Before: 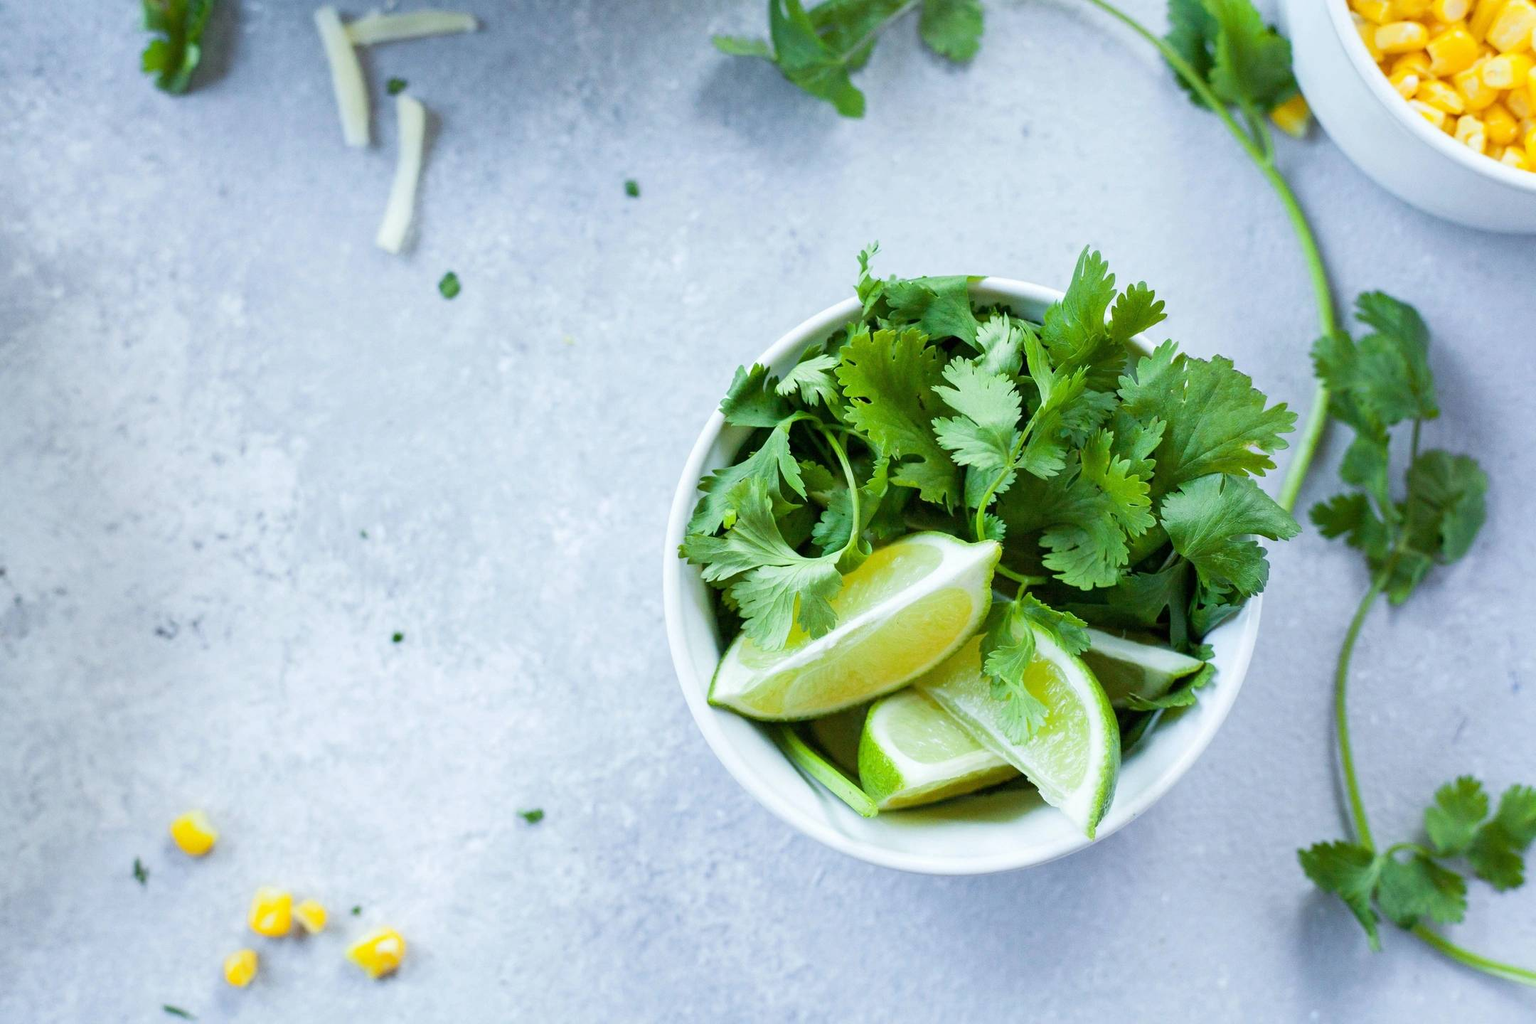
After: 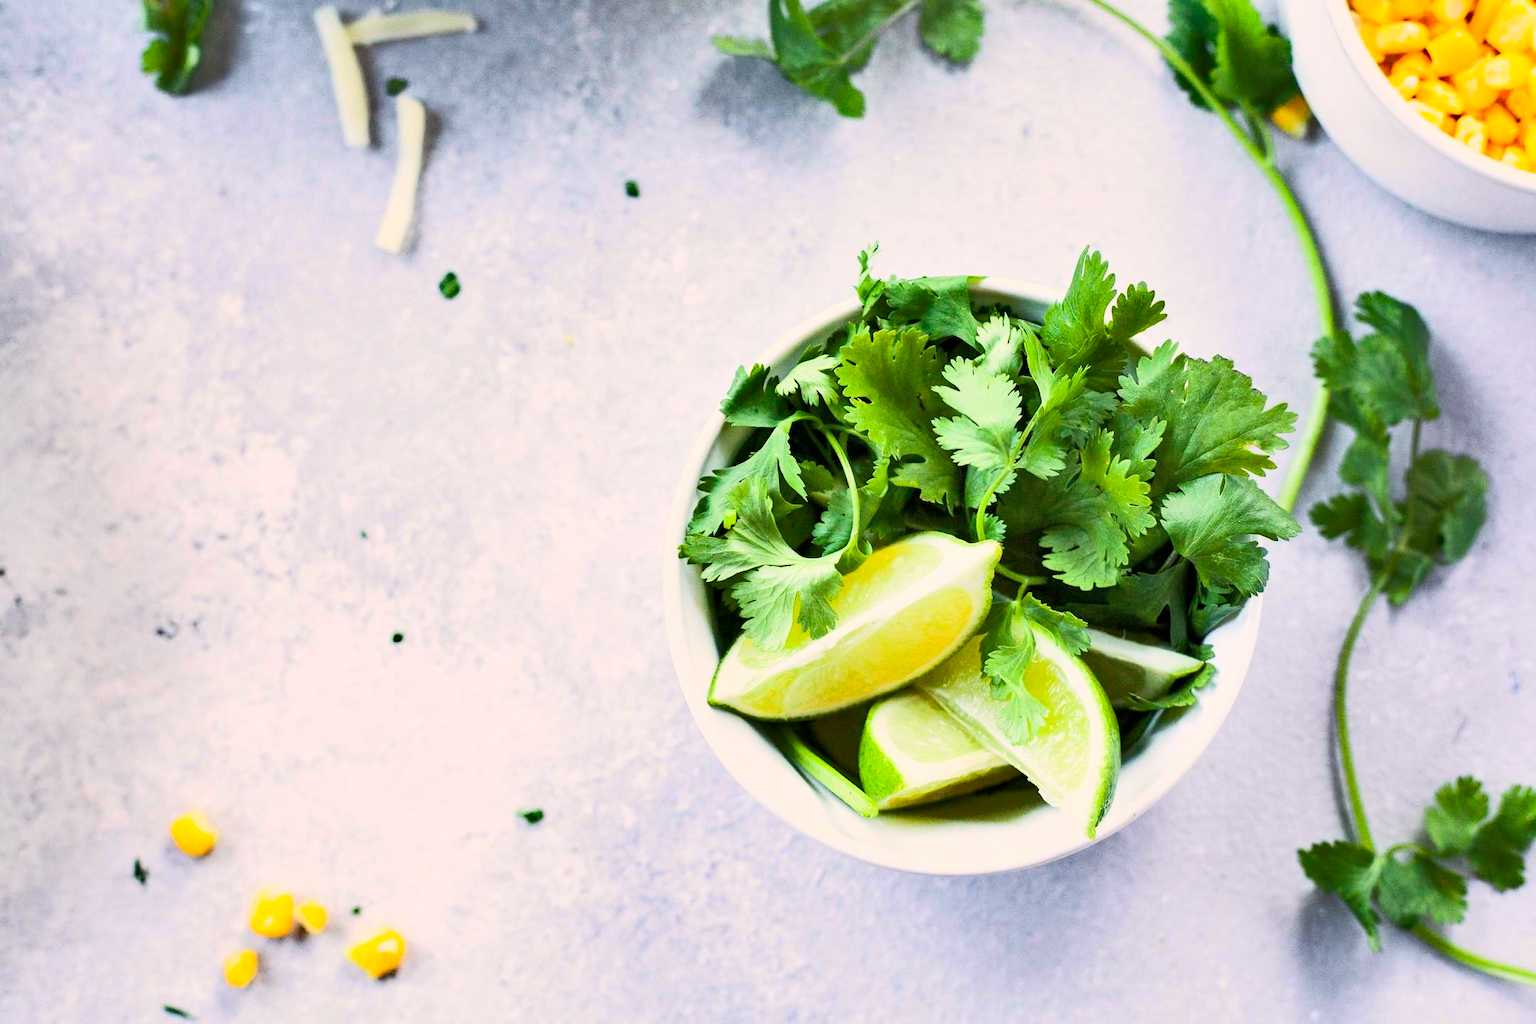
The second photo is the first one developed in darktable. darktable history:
white balance: red 1.127, blue 0.943
base curve: curves: ch0 [(0, 0) (0.005, 0.002) (0.193, 0.295) (0.399, 0.664) (0.75, 0.928) (1, 1)]
shadows and highlights: shadows 43.71, white point adjustment -1.46, soften with gaussian
